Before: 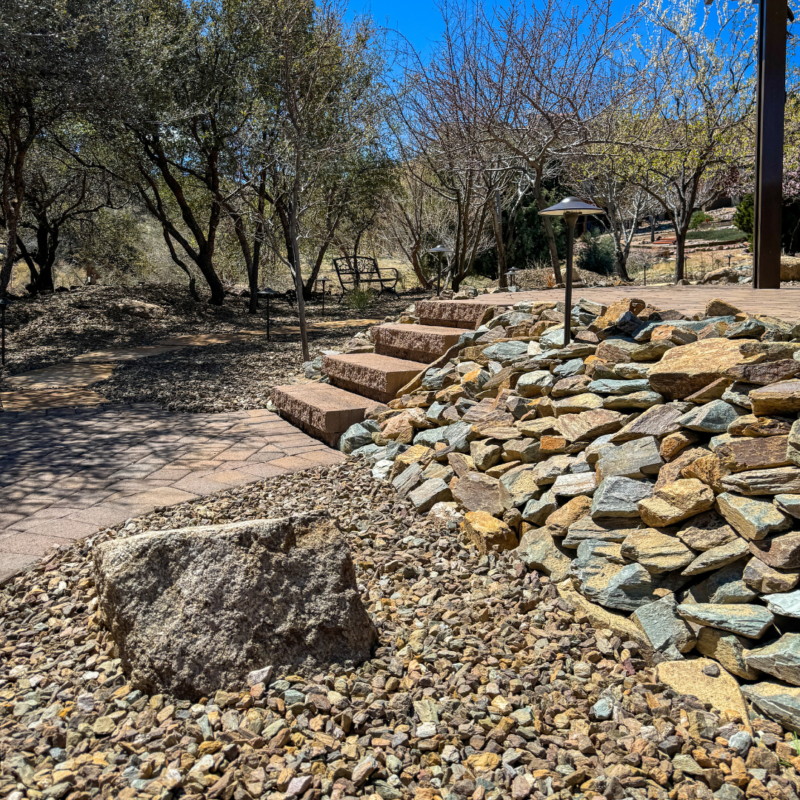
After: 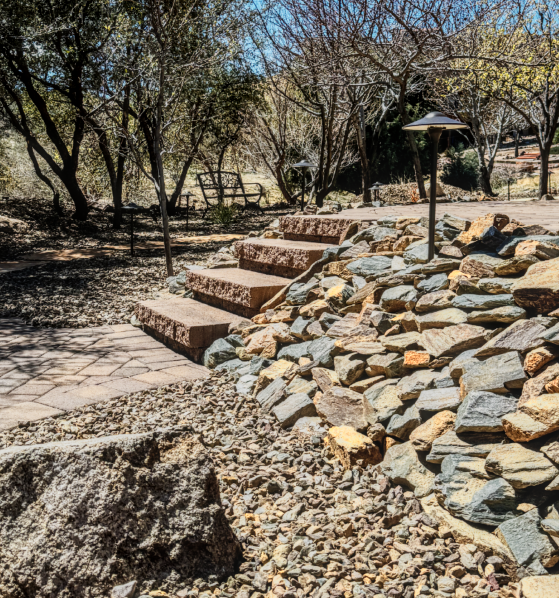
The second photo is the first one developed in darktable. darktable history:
sigmoid: contrast 1.7, skew -0.2, preserve hue 0%, red attenuation 0.1, red rotation 0.035, green attenuation 0.1, green rotation -0.017, blue attenuation 0.15, blue rotation -0.052, base primaries Rec2020
crop and rotate: left 17.046%, top 10.659%, right 12.989%, bottom 14.553%
local contrast: highlights 0%, shadows 0%, detail 133%
haze removal: strength -0.05
color zones: curves: ch0 [(0.018, 0.548) (0.224, 0.64) (0.425, 0.447) (0.675, 0.575) (0.732, 0.579)]; ch1 [(0.066, 0.487) (0.25, 0.5) (0.404, 0.43) (0.75, 0.421) (0.956, 0.421)]; ch2 [(0.044, 0.561) (0.215, 0.465) (0.399, 0.544) (0.465, 0.548) (0.614, 0.447) (0.724, 0.43) (0.882, 0.623) (0.956, 0.632)]
